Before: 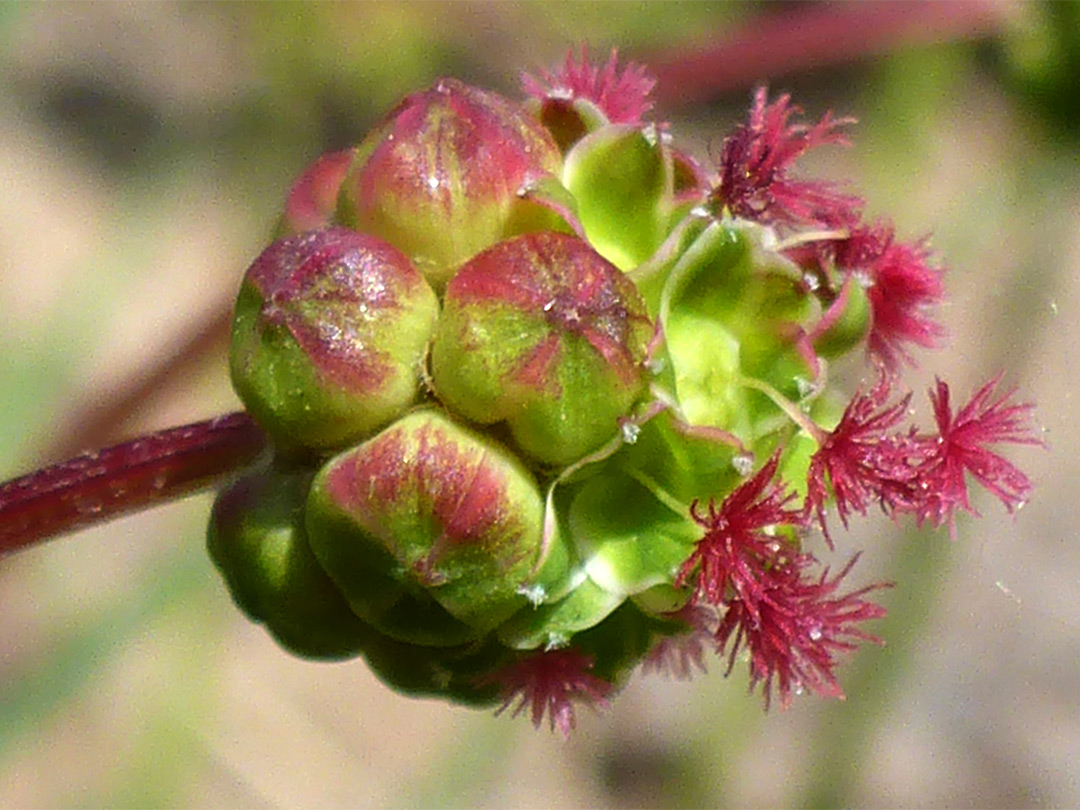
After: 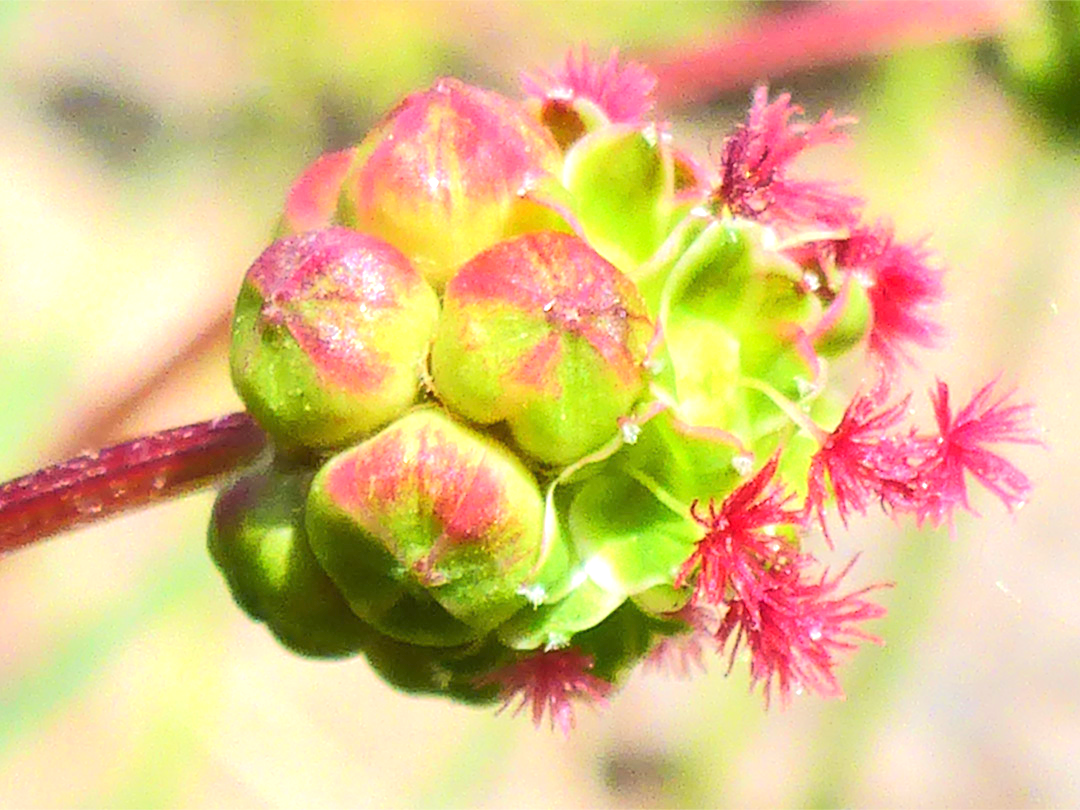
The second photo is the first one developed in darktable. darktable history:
tone equalizer: -8 EV 2 EV, -7 EV 1.96 EV, -6 EV 2 EV, -5 EV 2 EV, -4 EV 2 EV, -3 EV 1.48 EV, -2 EV 0.996 EV, -1 EV 0.493 EV, edges refinement/feathering 500, mask exposure compensation -1.57 EV, preserve details no
